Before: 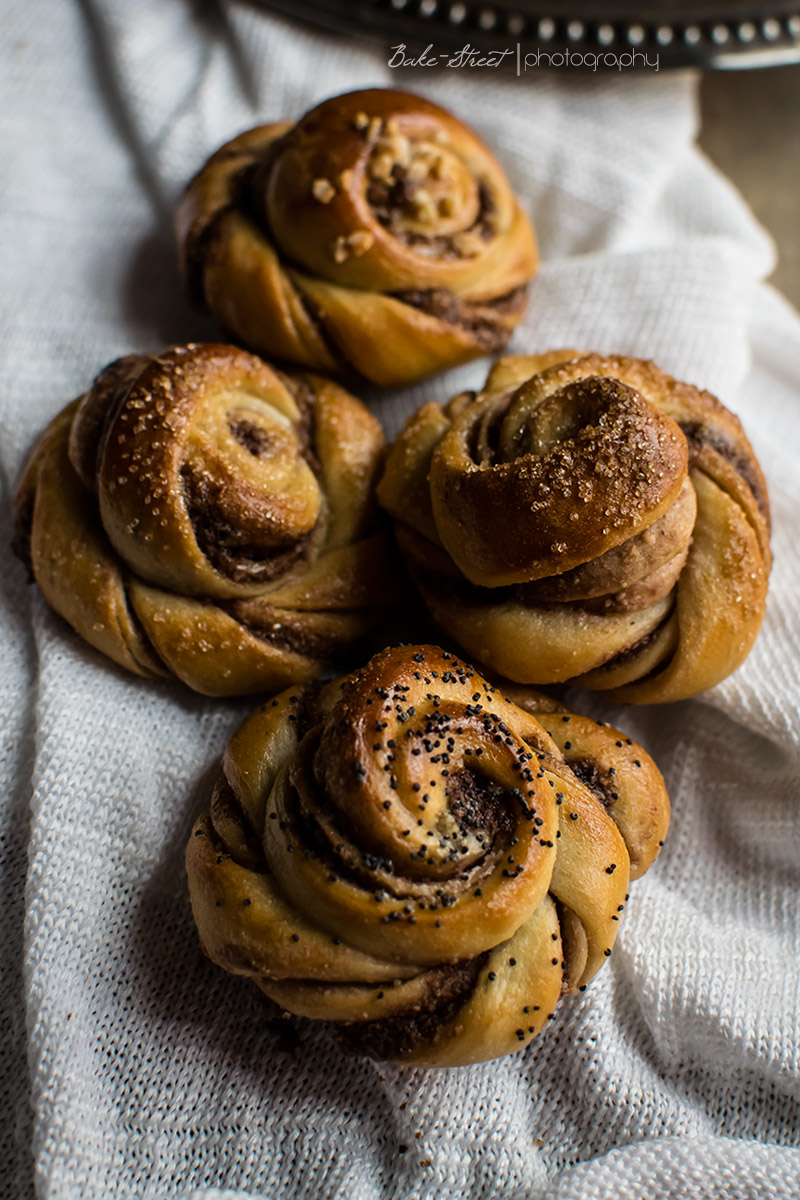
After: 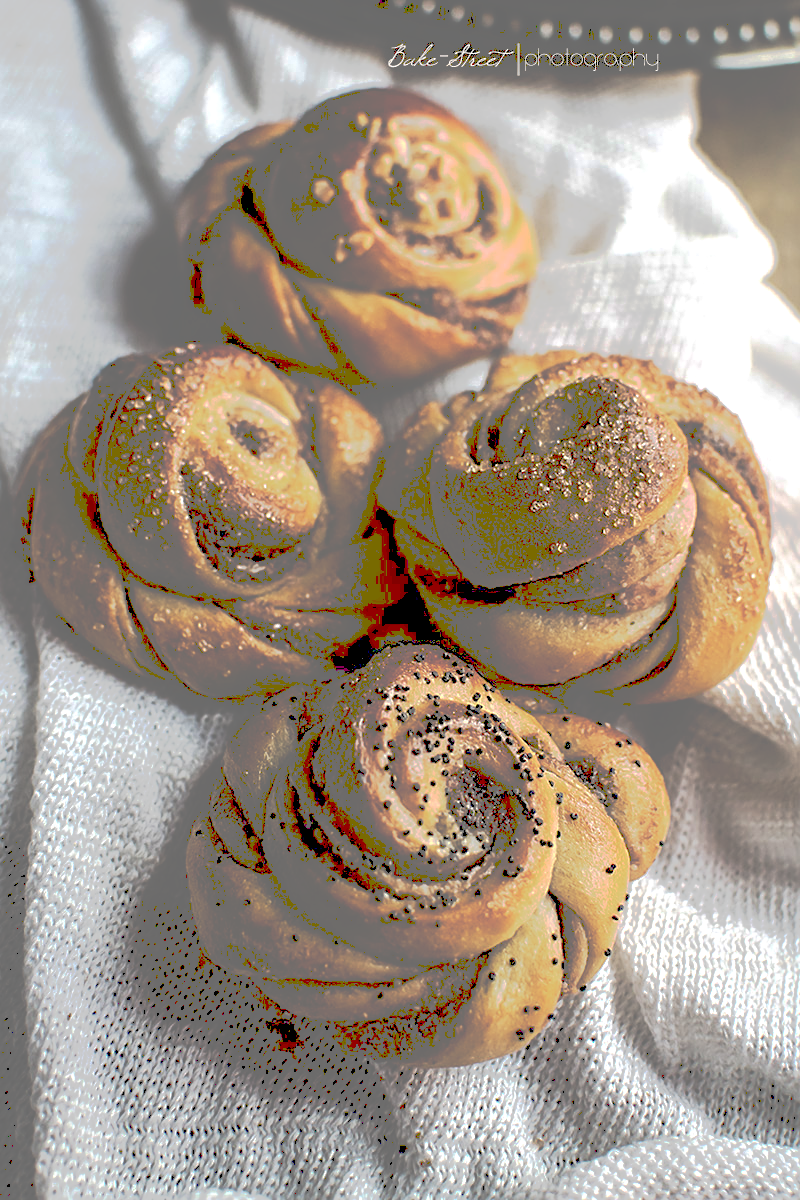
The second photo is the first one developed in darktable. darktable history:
sharpen: on, module defaults
exposure: black level correction 0.001, exposure 0.499 EV, compensate highlight preservation false
tone curve: curves: ch0 [(0, 0) (0.003, 0.449) (0.011, 0.449) (0.025, 0.449) (0.044, 0.45) (0.069, 0.453) (0.1, 0.453) (0.136, 0.455) (0.177, 0.458) (0.224, 0.462) (0.277, 0.47) (0.335, 0.491) (0.399, 0.522) (0.468, 0.561) (0.543, 0.619) (0.623, 0.69) (0.709, 0.756) (0.801, 0.802) (0.898, 0.825) (1, 1)], preserve colors none
